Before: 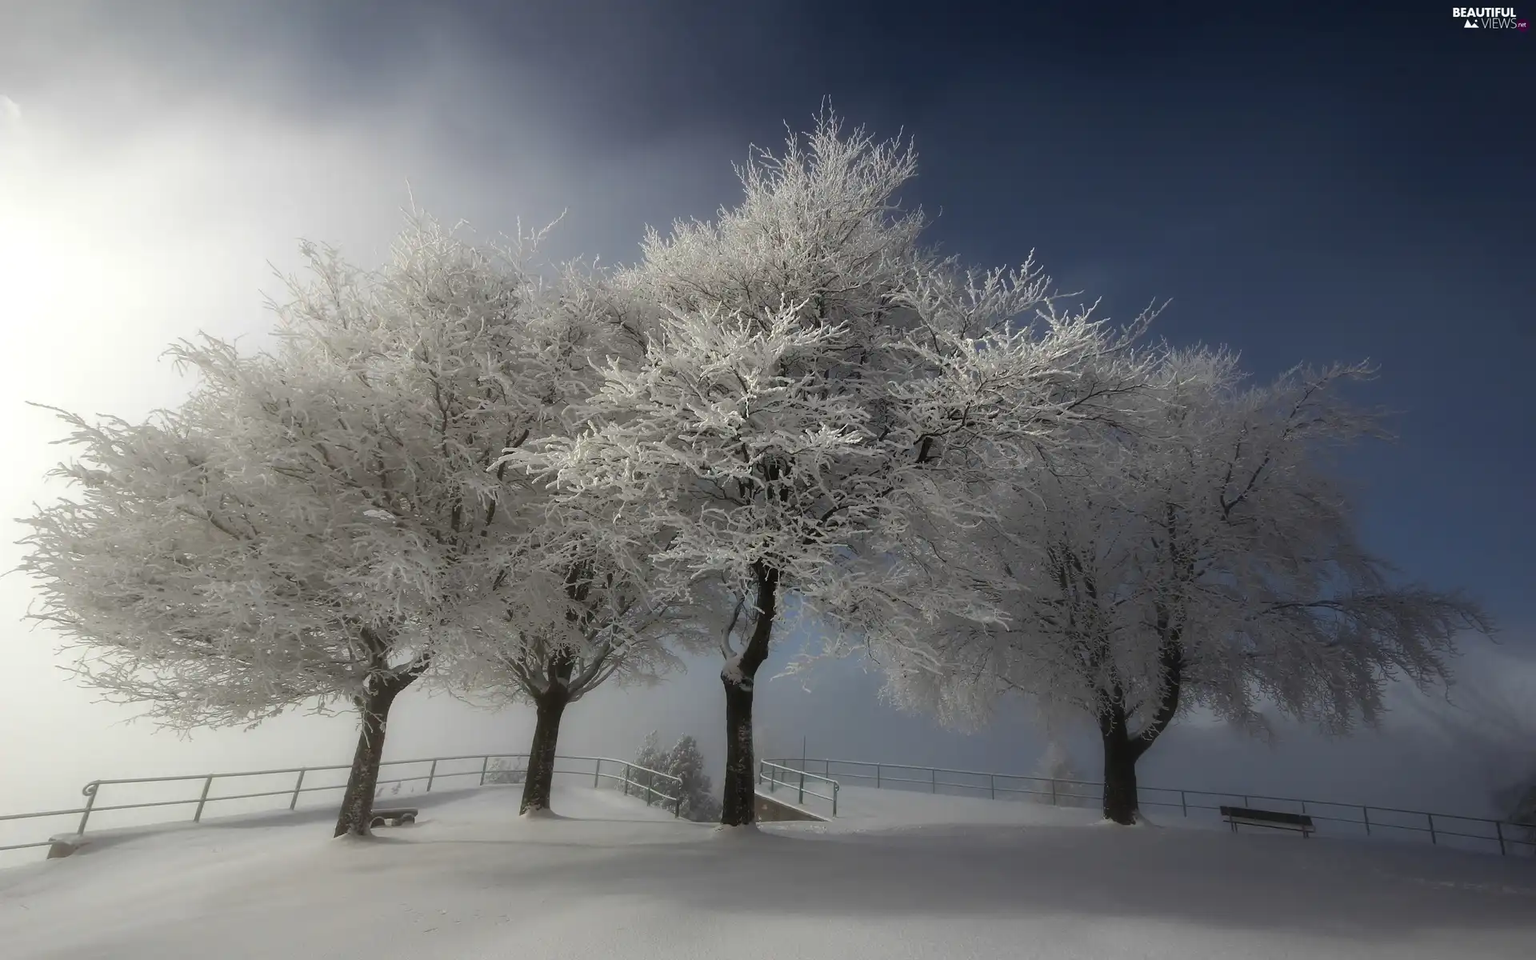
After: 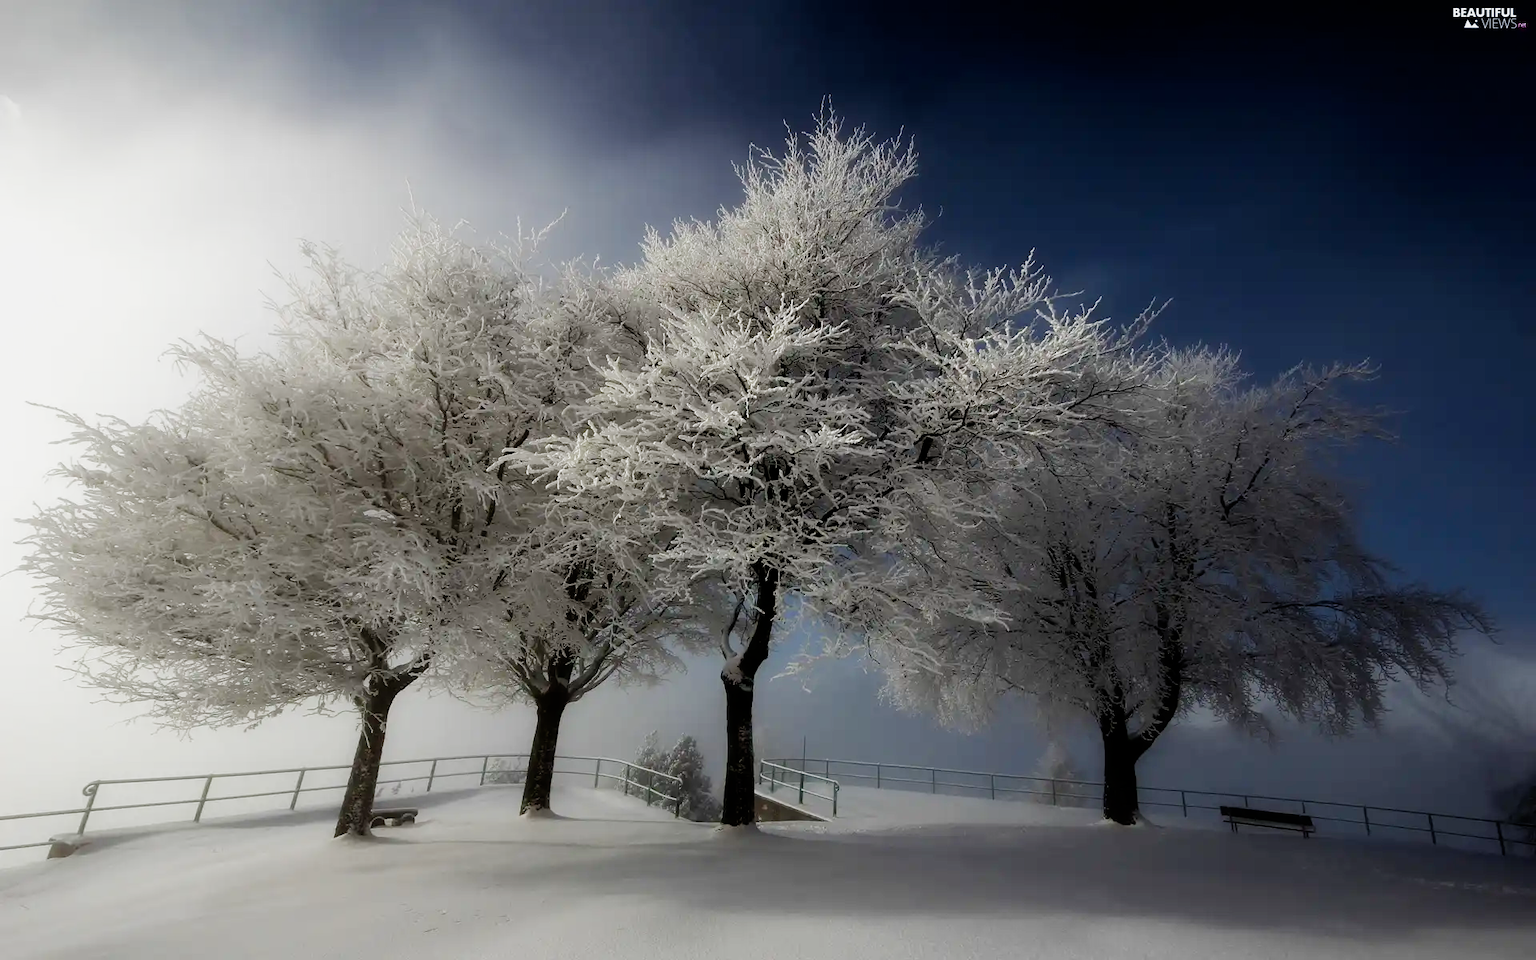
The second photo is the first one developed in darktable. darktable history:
filmic rgb: black relative exposure -8.01 EV, white relative exposure 4.01 EV, hardness 4.2, contrast 1.381, preserve chrominance no, color science v4 (2020), contrast in shadows soft, contrast in highlights soft
